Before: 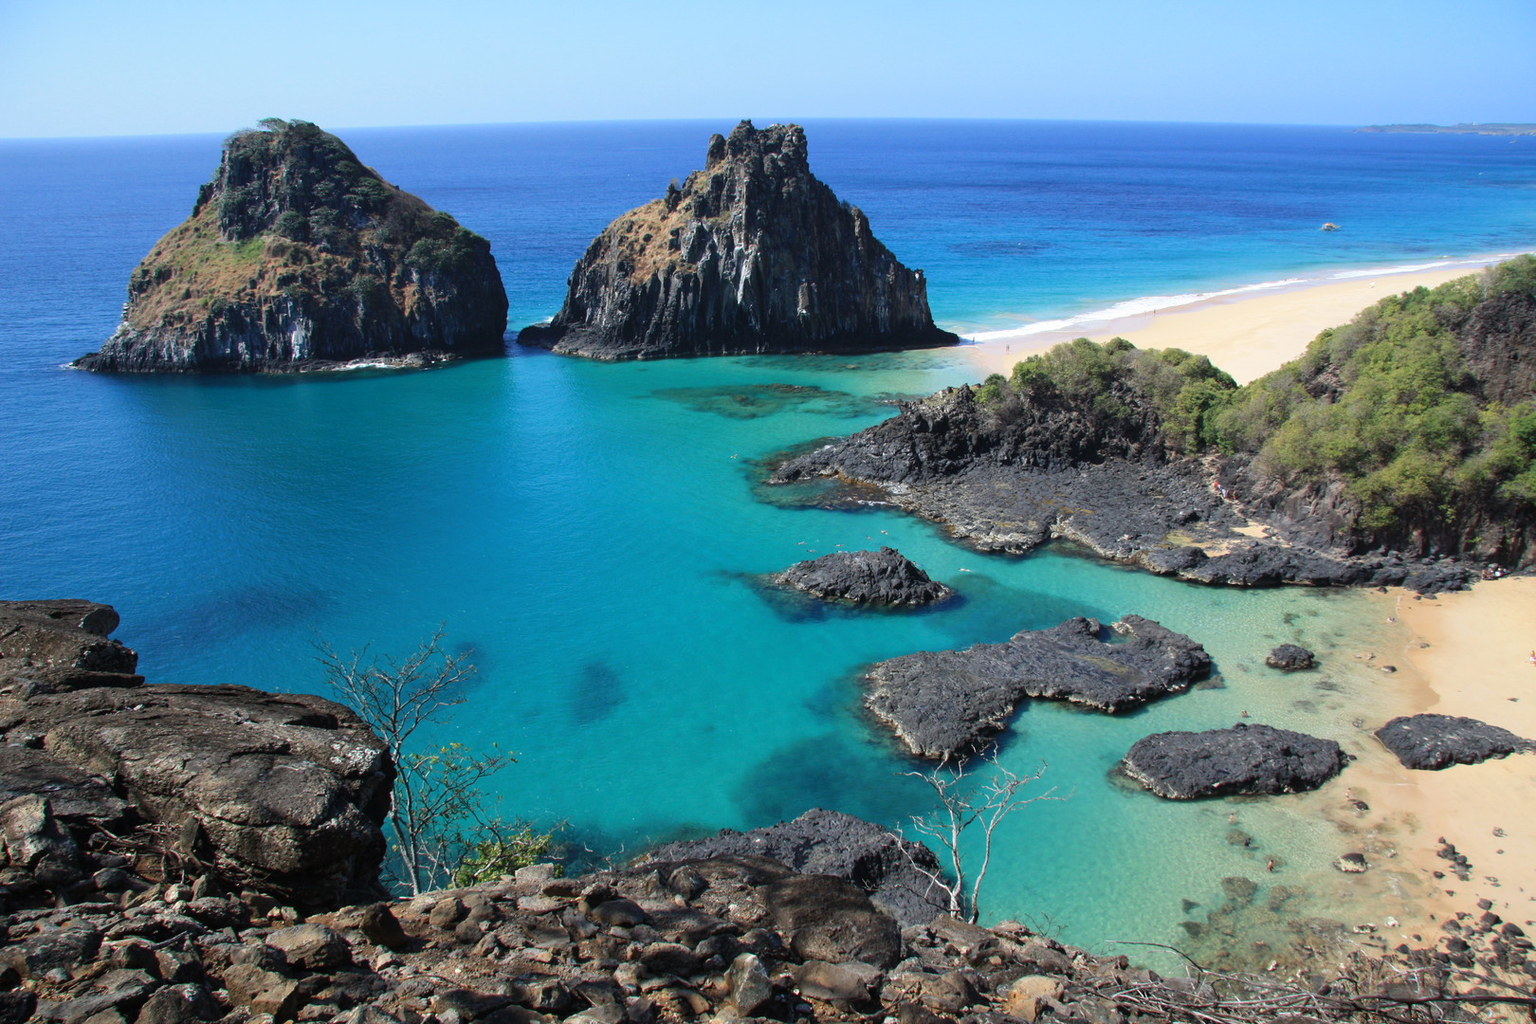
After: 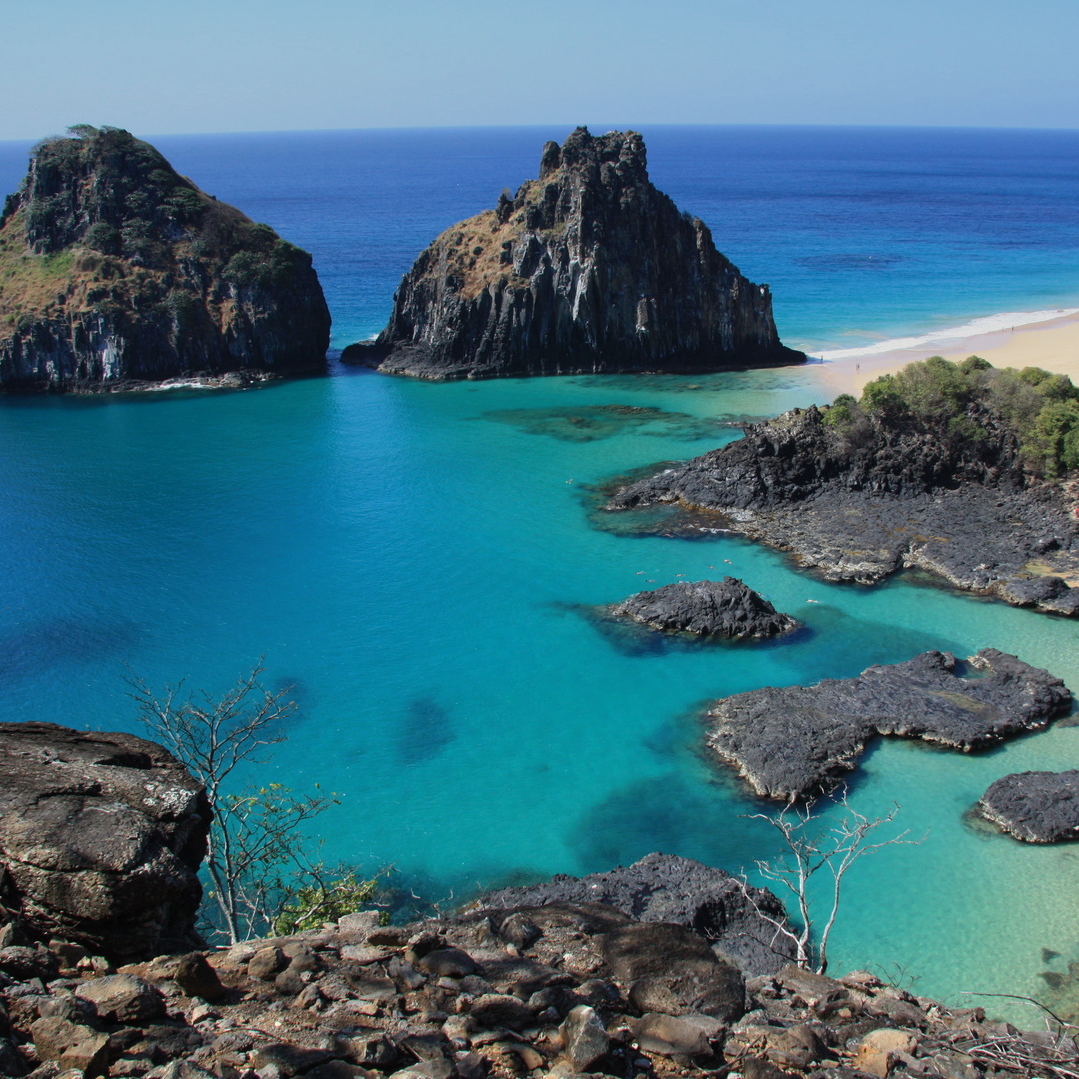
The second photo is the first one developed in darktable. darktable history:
graduated density: on, module defaults
white balance: emerald 1
crop and rotate: left 12.673%, right 20.66%
